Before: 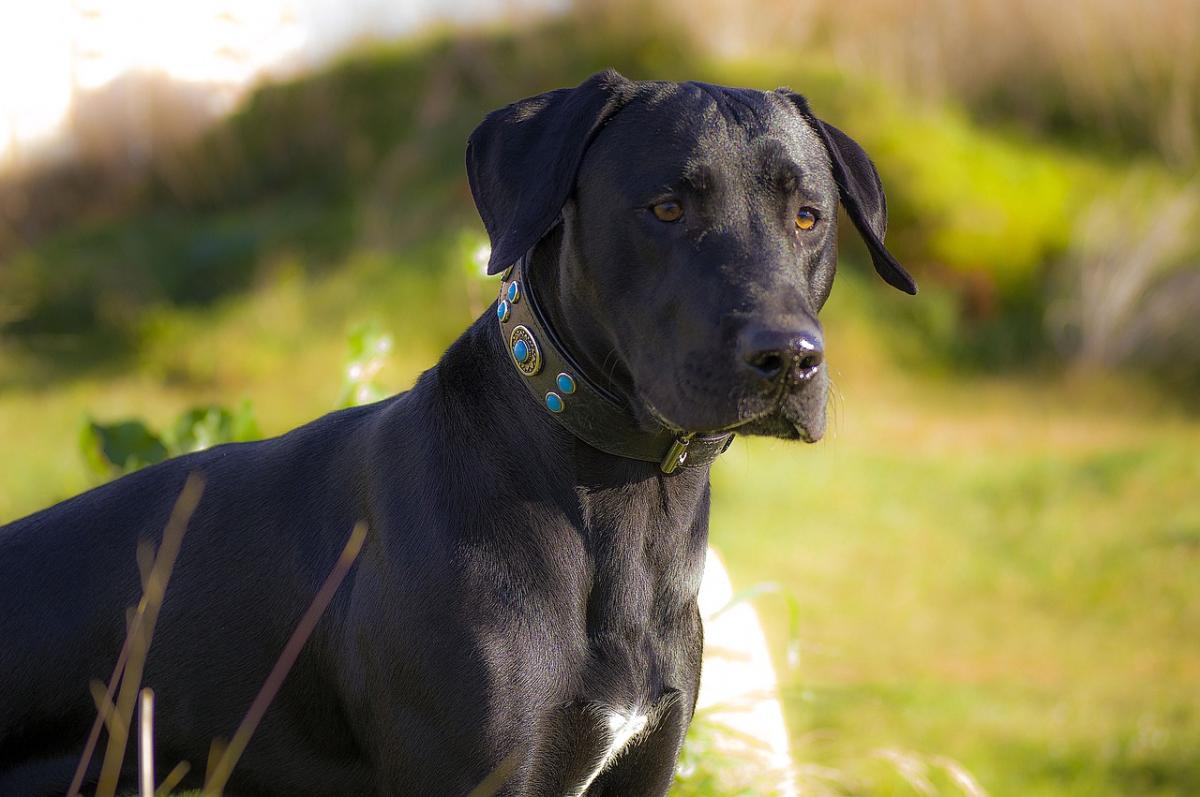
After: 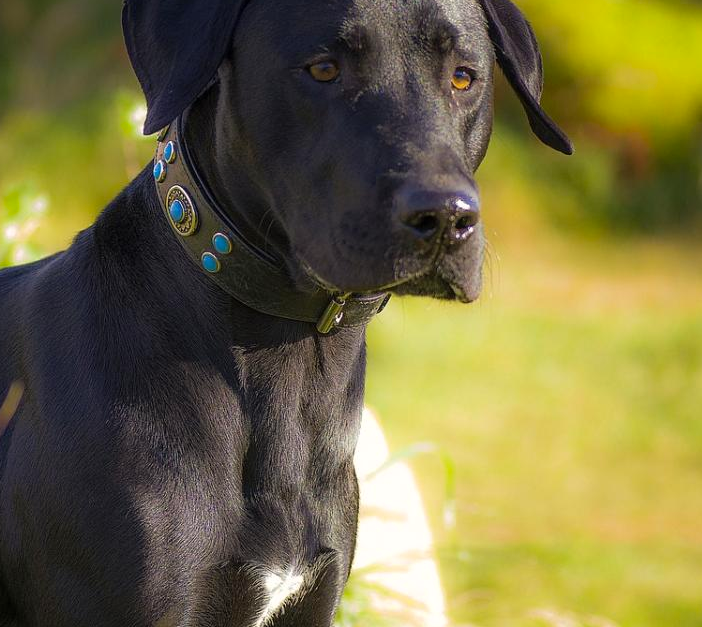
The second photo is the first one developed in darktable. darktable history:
crop and rotate: left 28.673%, top 17.615%, right 12.805%, bottom 3.649%
color correction: highlights a* 0.585, highlights b* 2.75, saturation 1.07
